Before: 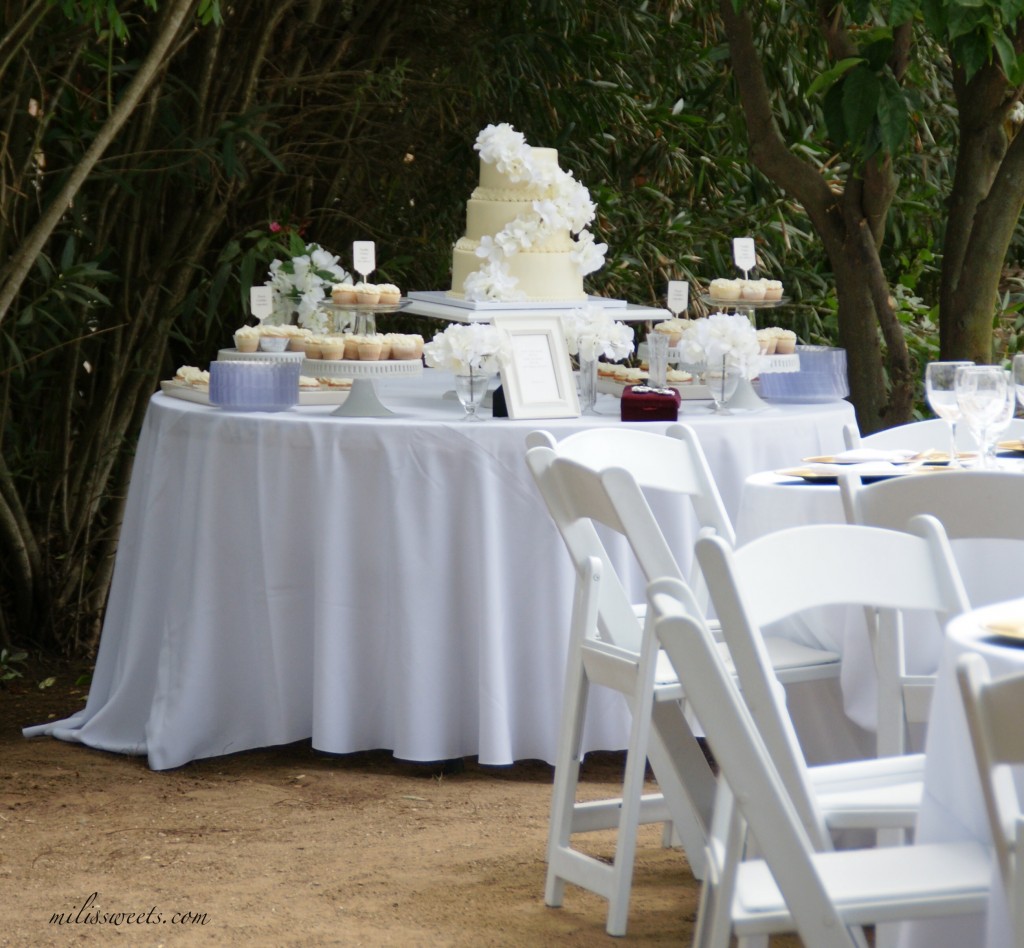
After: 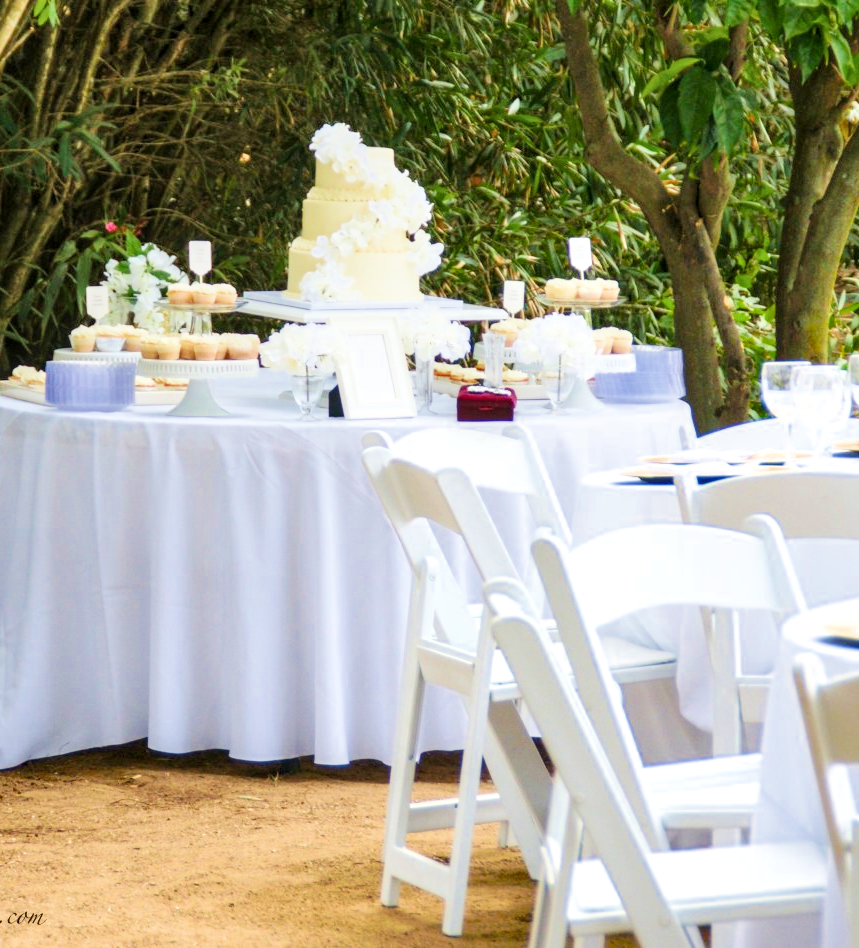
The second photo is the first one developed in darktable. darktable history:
shadows and highlights: shadows 49.19, highlights -40.7, soften with gaussian
exposure: black level correction 0, exposure 1.98 EV, compensate exposure bias true, compensate highlight preservation false
color balance rgb: perceptual saturation grading › global saturation 25.058%, global vibrance 20%
filmic rgb: black relative exposure -7.65 EV, white relative exposure 4.56 EV, threshold 2.95 EV, hardness 3.61, enable highlight reconstruction true
local contrast: detail 130%
velvia: on, module defaults
crop: left 16.106%
